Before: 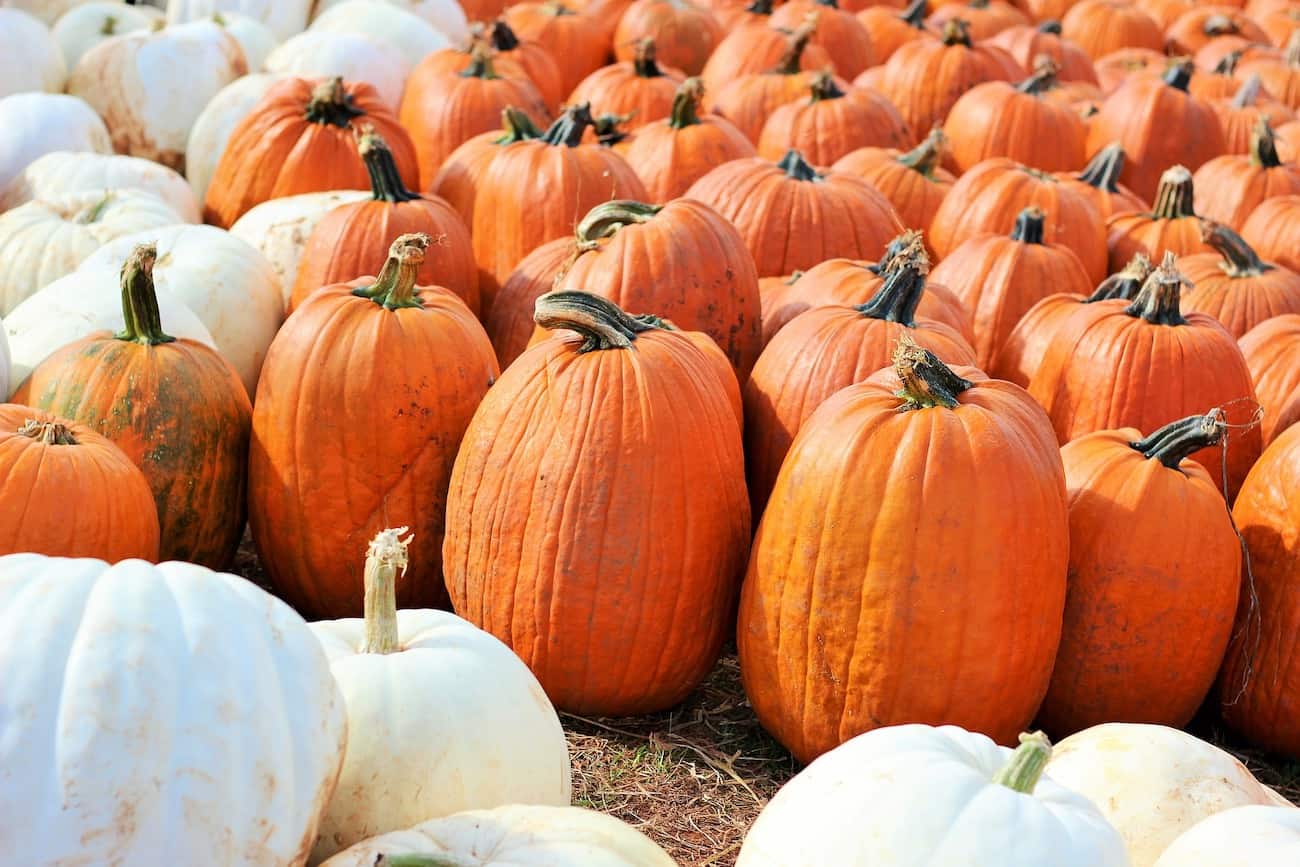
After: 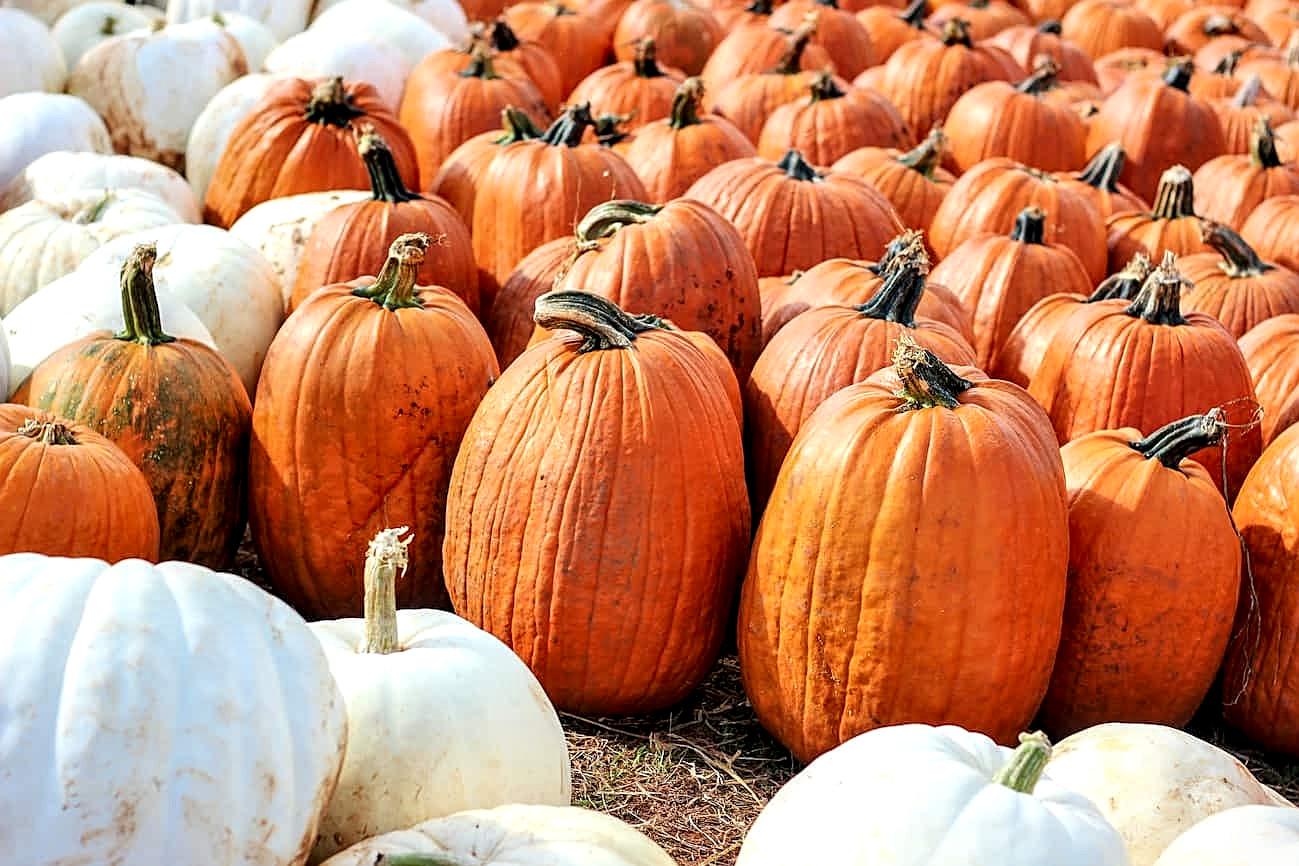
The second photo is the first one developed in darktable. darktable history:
sharpen: on, module defaults
local contrast: highlights 60%, shadows 59%, detail 160%
